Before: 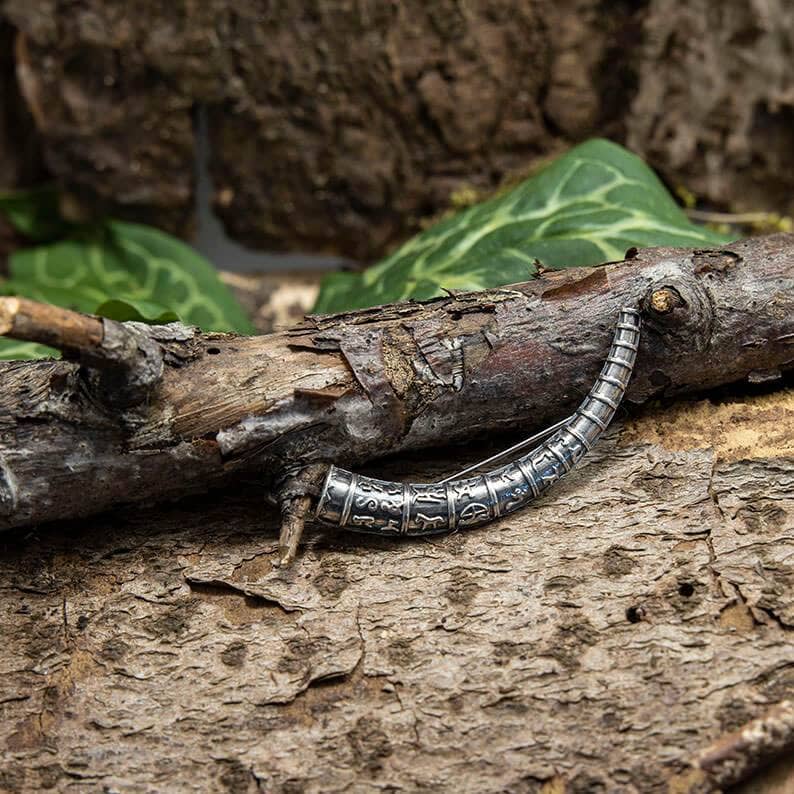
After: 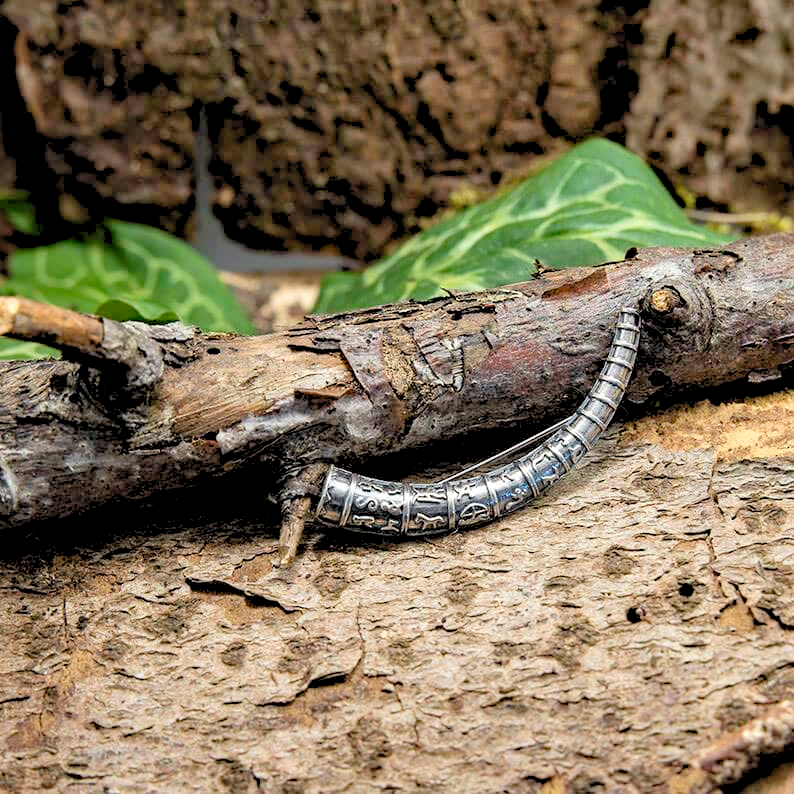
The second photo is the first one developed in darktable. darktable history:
haze removal: compatibility mode true, adaptive false
levels: levels [0.072, 0.414, 0.976]
